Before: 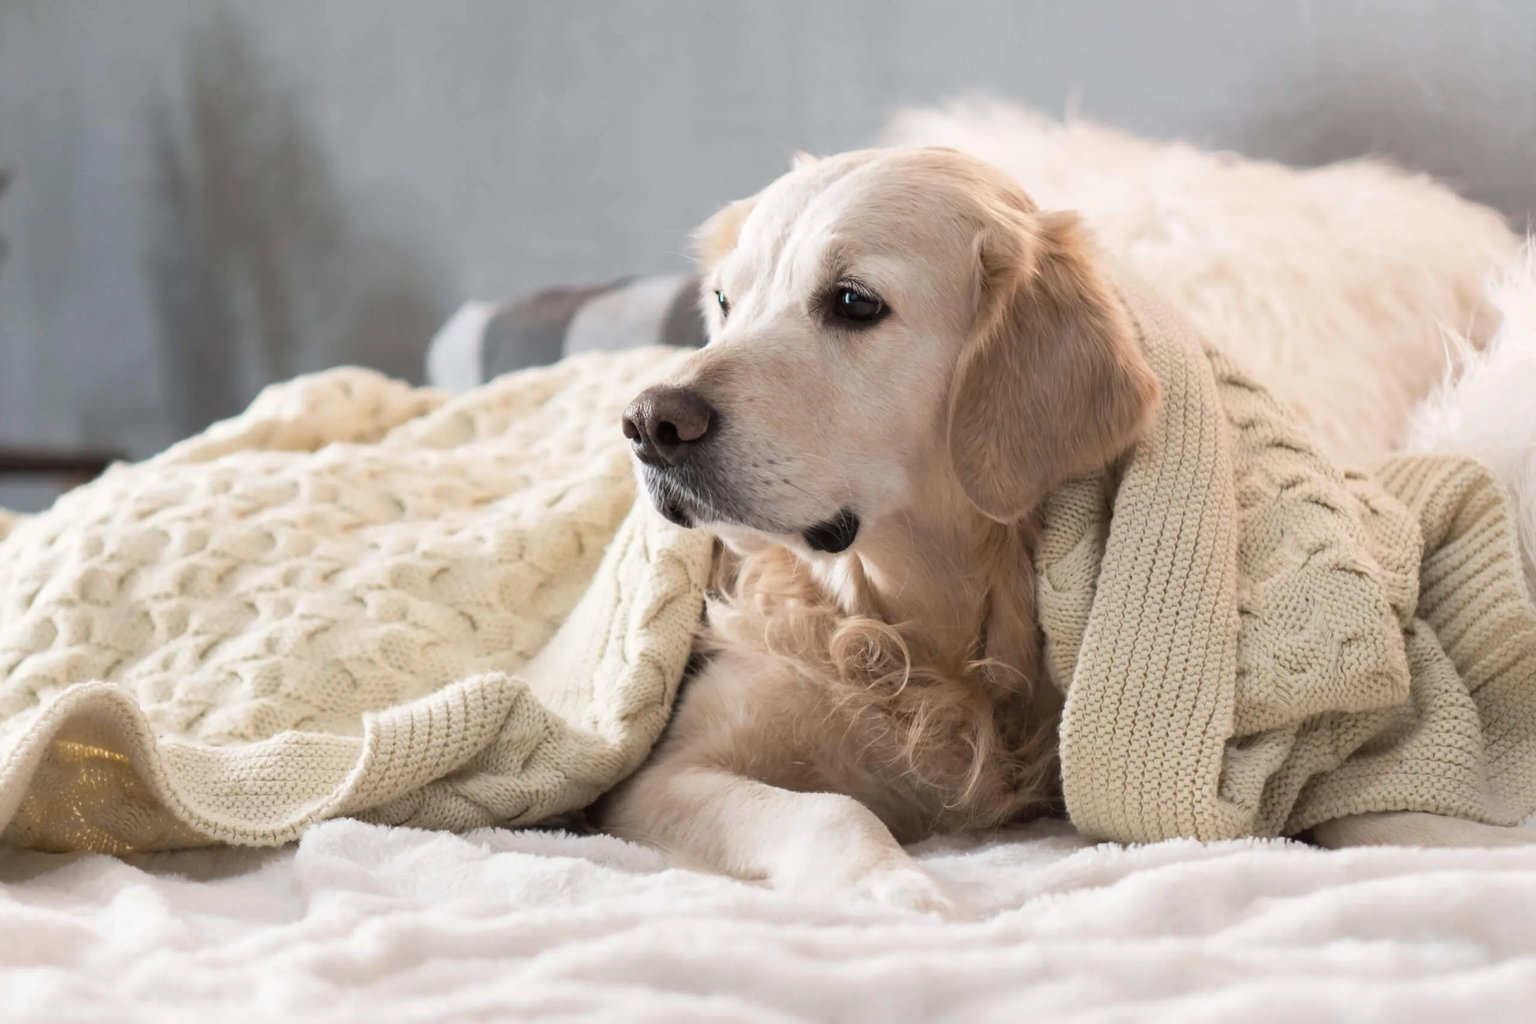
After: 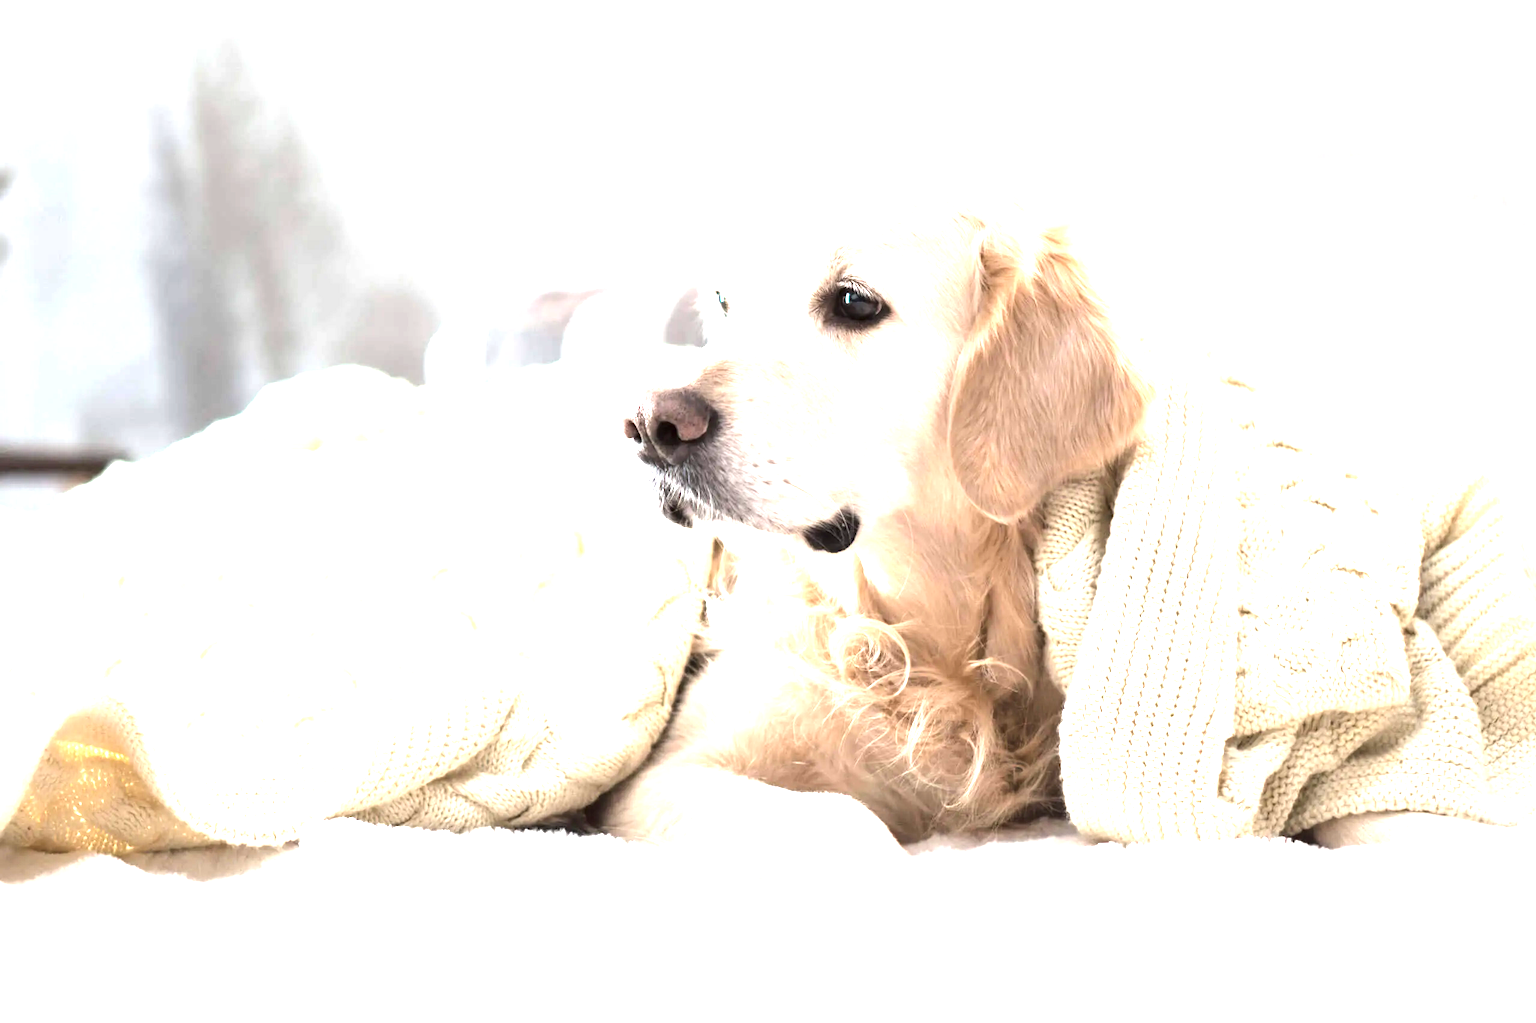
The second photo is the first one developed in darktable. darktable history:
exposure: black level correction 0.001, exposure 1.822 EV, compensate exposure bias true, compensate highlight preservation false
tone equalizer: -8 EV -0.417 EV, -7 EV -0.389 EV, -6 EV -0.333 EV, -5 EV -0.222 EV, -3 EV 0.222 EV, -2 EV 0.333 EV, -1 EV 0.389 EV, +0 EV 0.417 EV, edges refinement/feathering 500, mask exposure compensation -1.57 EV, preserve details no
